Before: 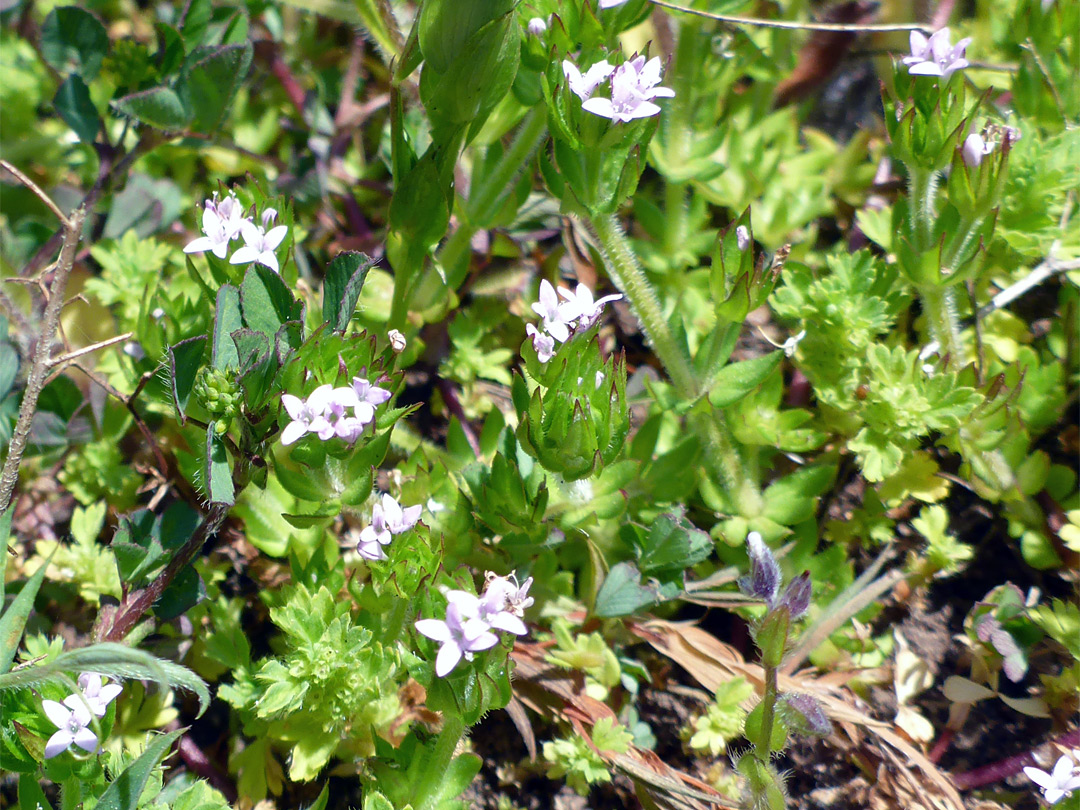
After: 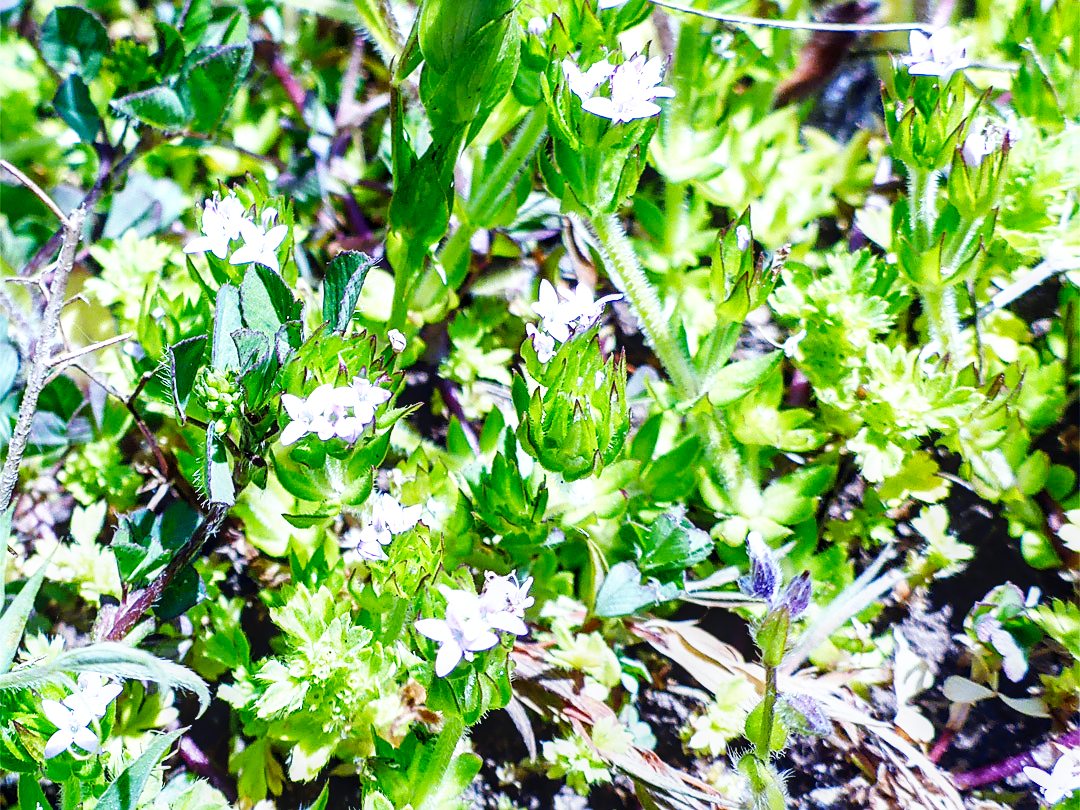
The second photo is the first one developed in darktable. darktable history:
local contrast: on, module defaults
sharpen: amount 0.55
white balance: red 0.871, blue 1.249
base curve: curves: ch0 [(0, 0) (0.007, 0.004) (0.027, 0.03) (0.046, 0.07) (0.207, 0.54) (0.442, 0.872) (0.673, 0.972) (1, 1)], preserve colors none
